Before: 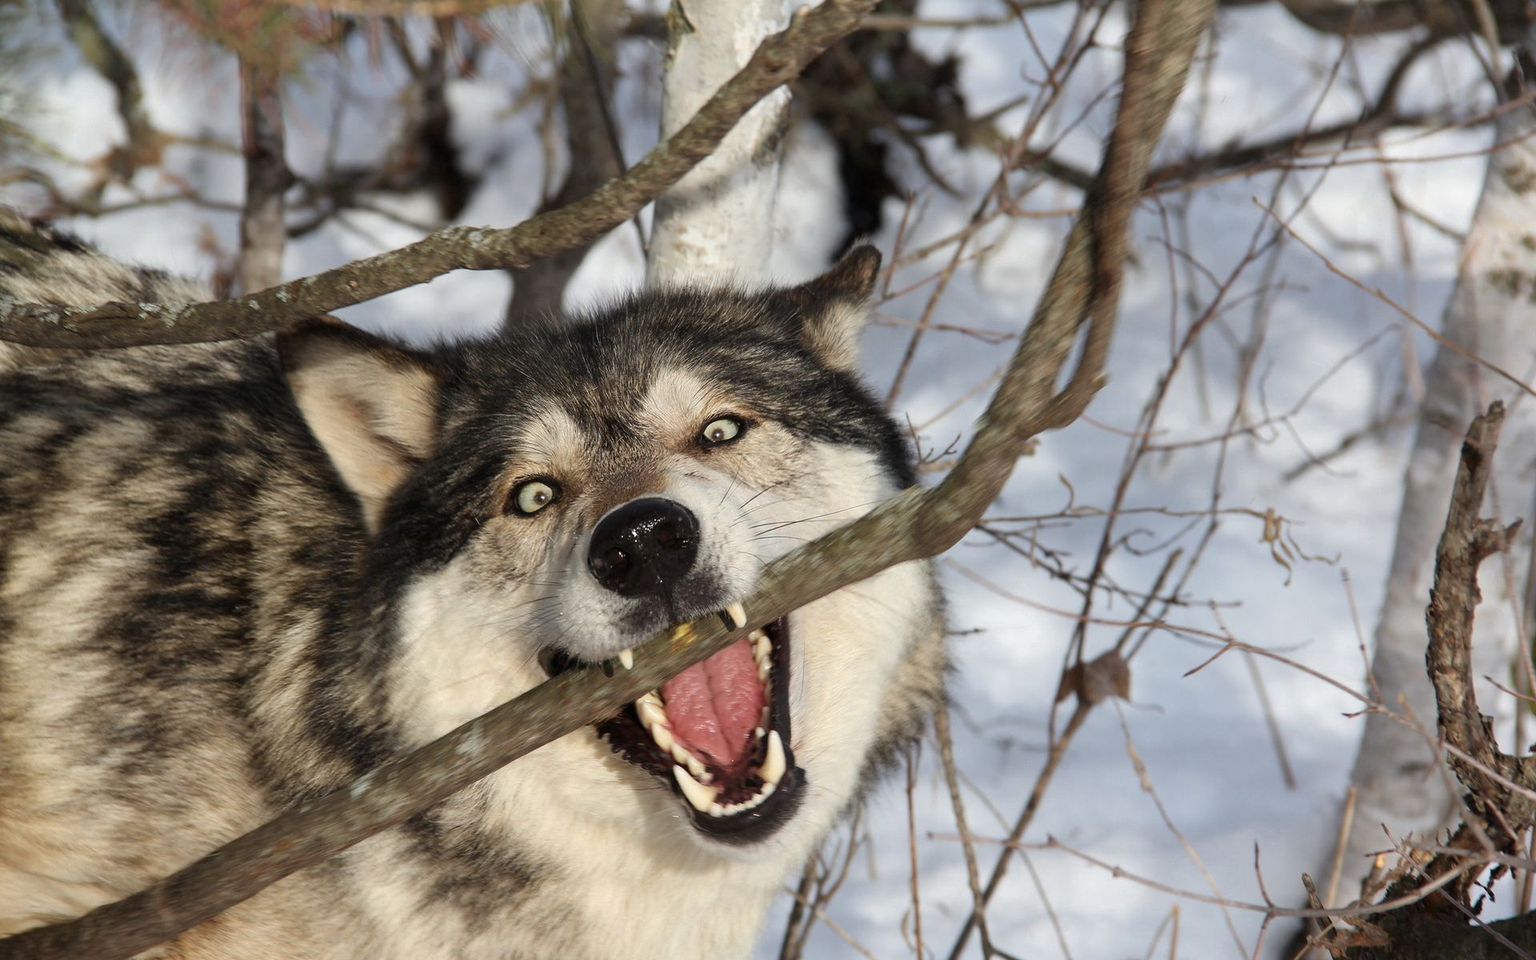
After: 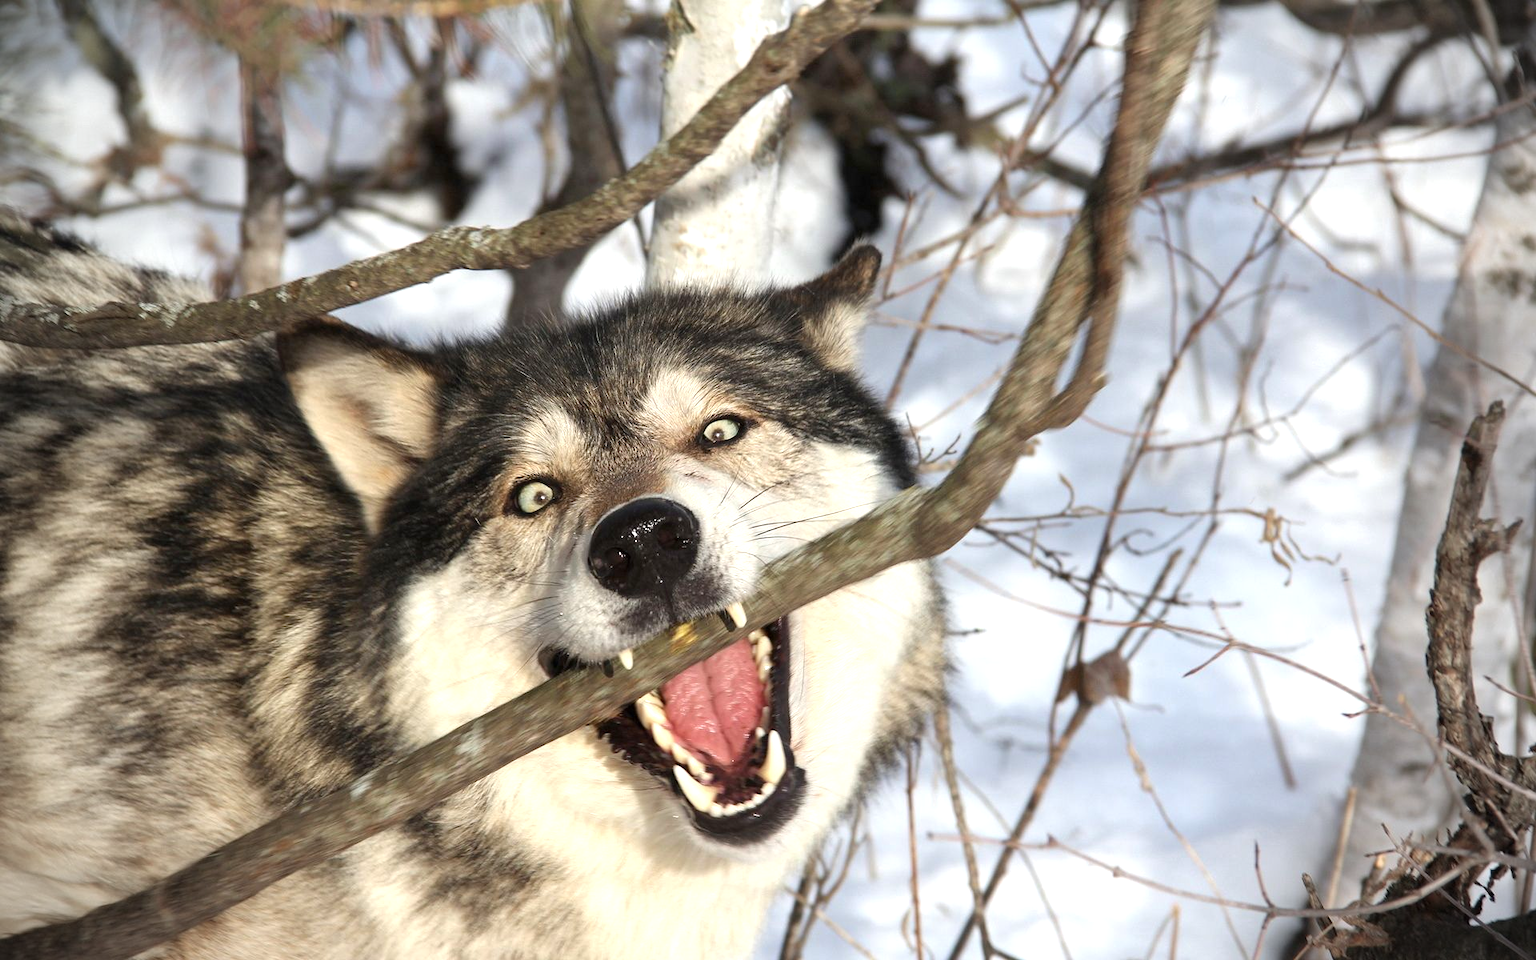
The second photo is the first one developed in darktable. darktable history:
exposure: exposure 0.67 EV, compensate highlight preservation false
vignetting: fall-off start 71.56%
